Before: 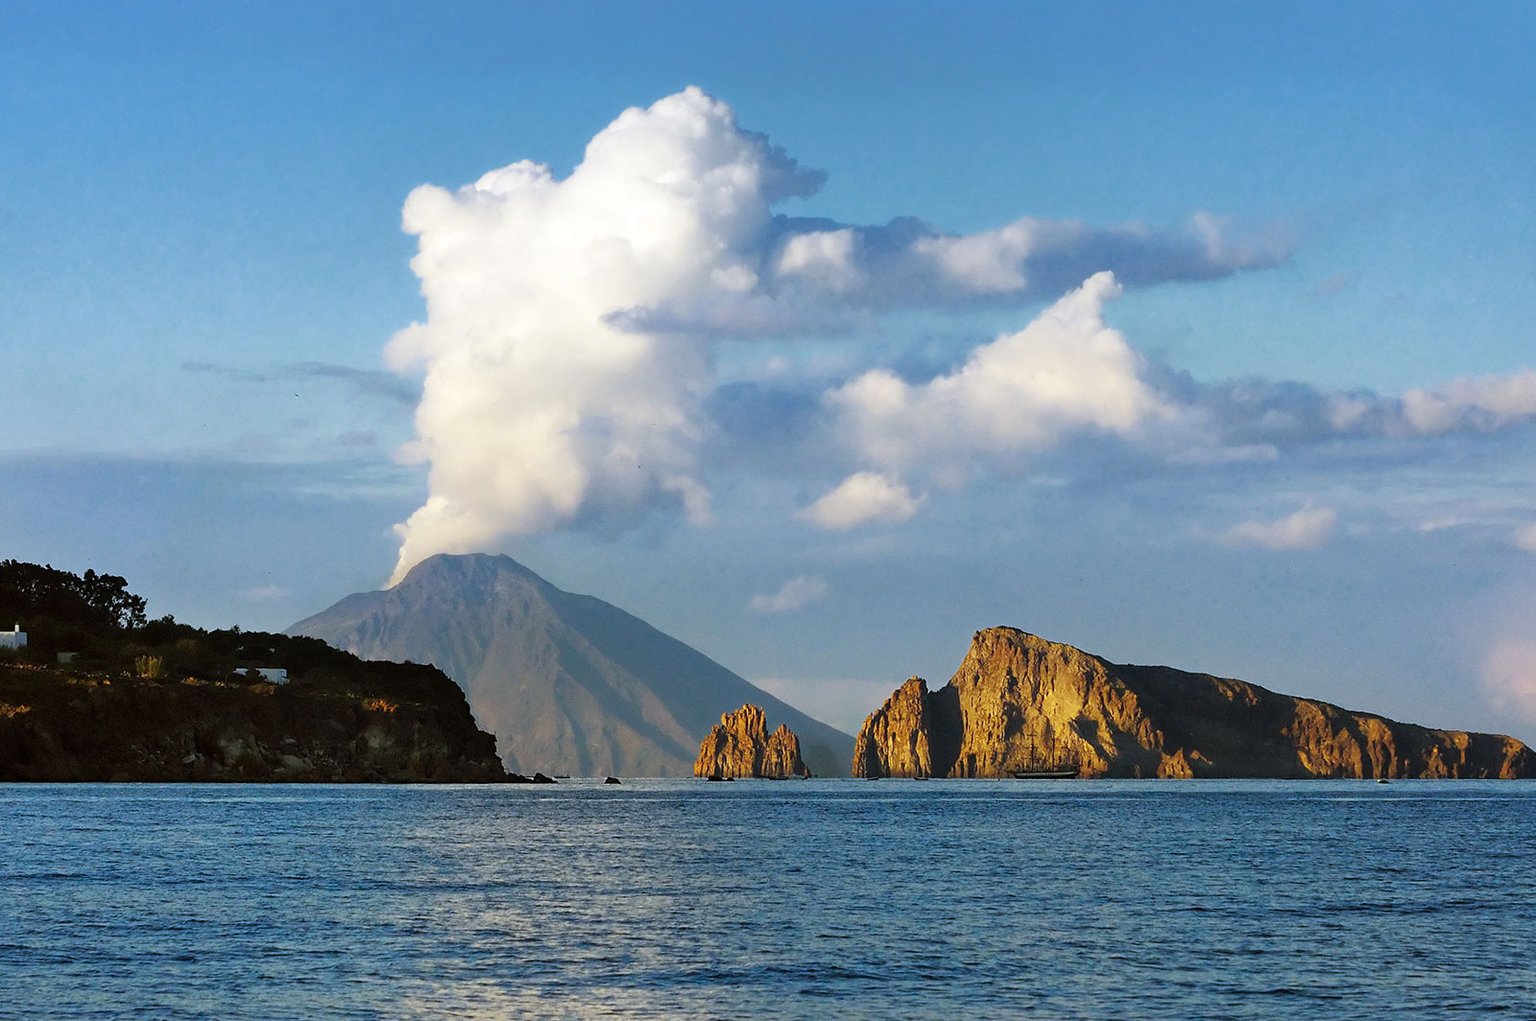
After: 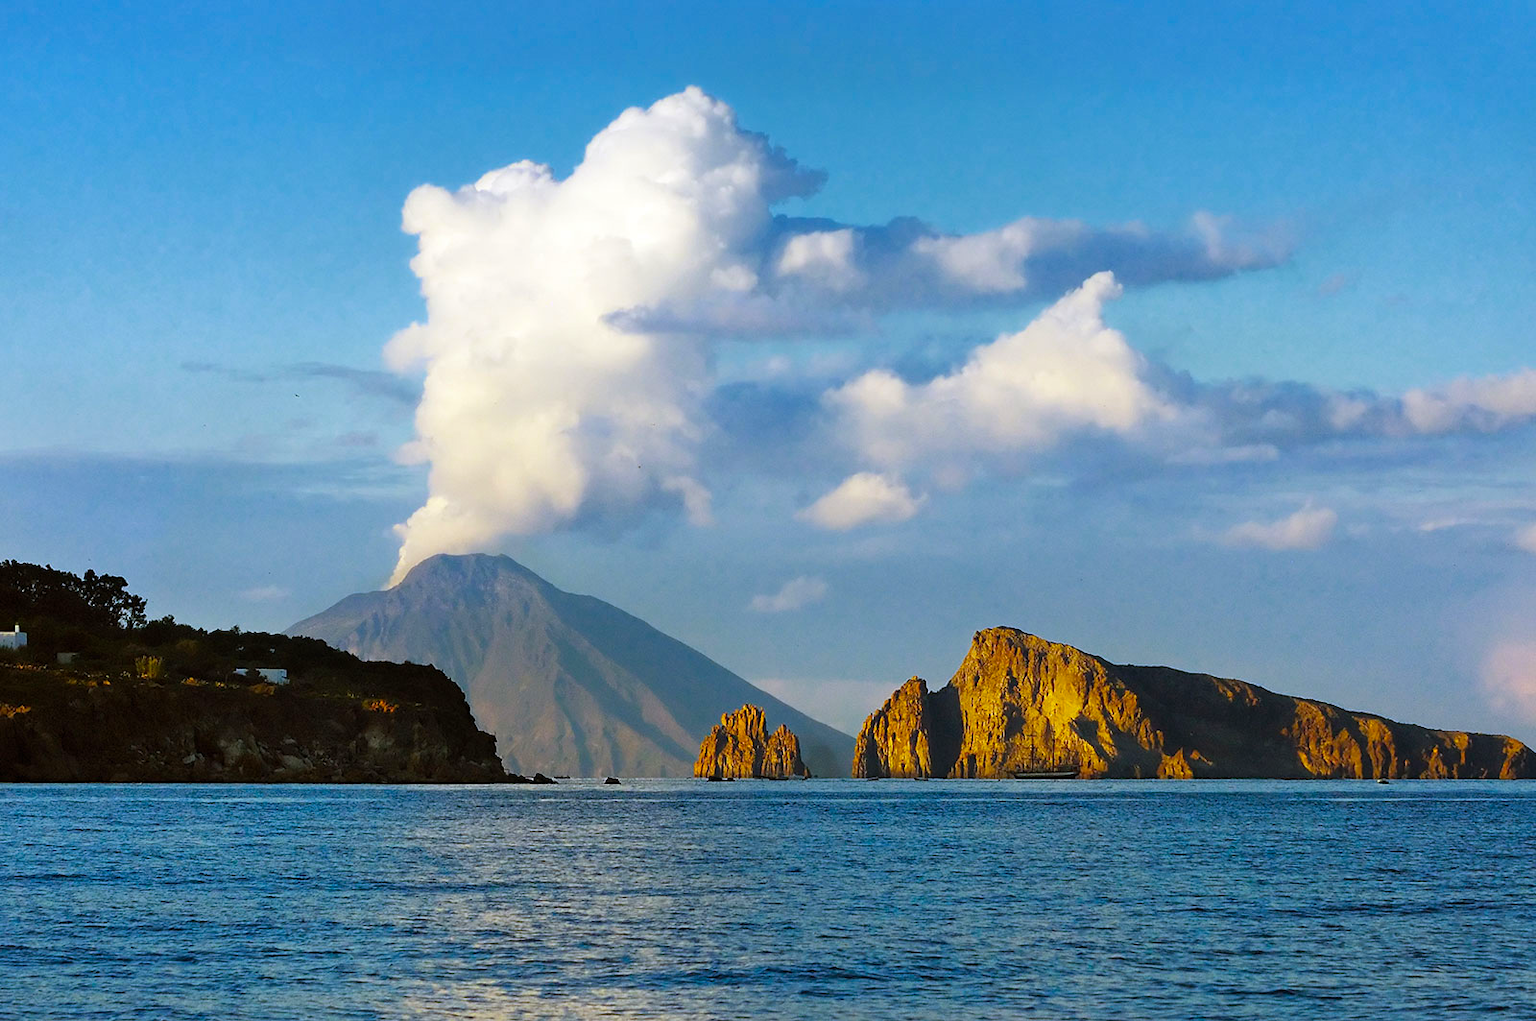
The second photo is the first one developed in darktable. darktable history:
color balance rgb: perceptual saturation grading › global saturation 30.584%, global vibrance 9.524%
